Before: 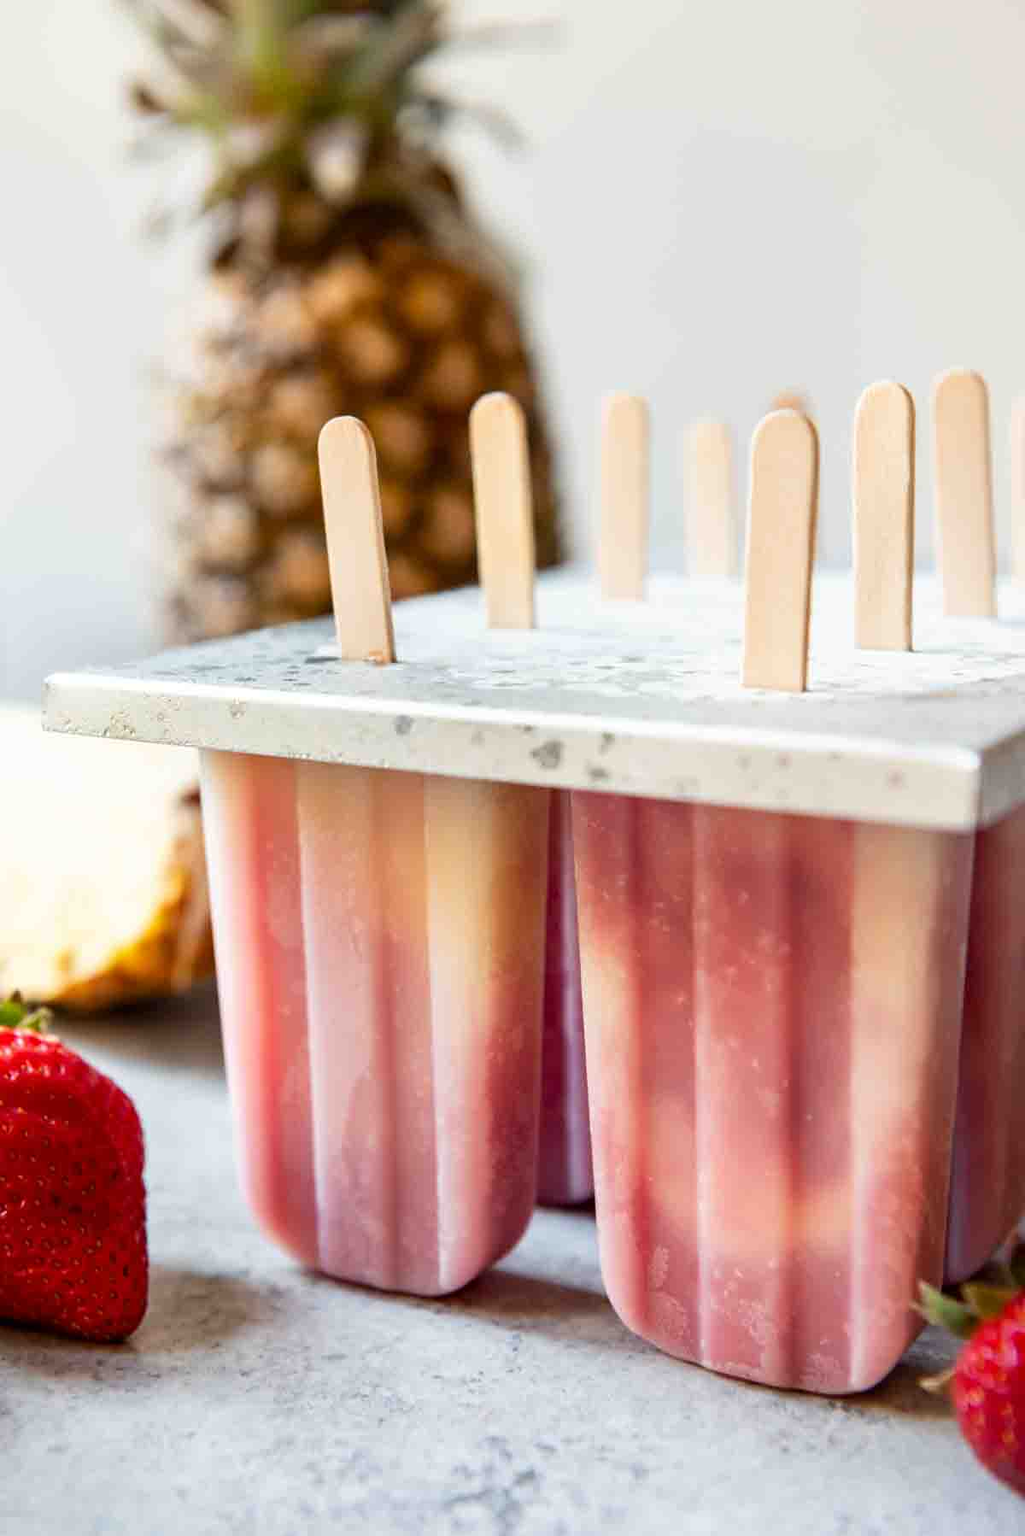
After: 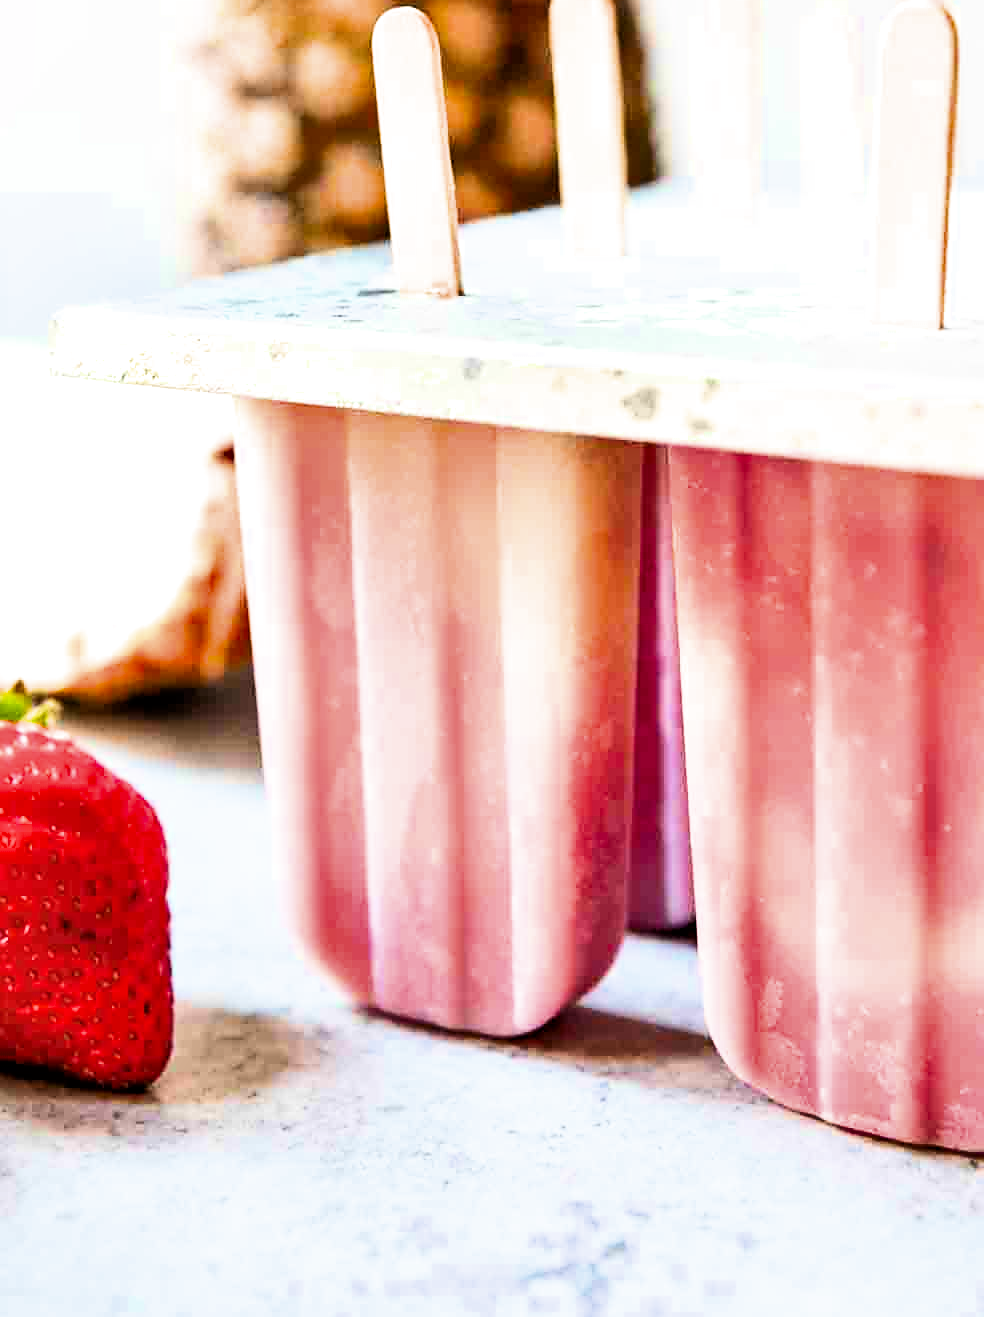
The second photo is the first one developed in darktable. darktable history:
sharpen: radius 1.876, amount 0.397, threshold 1.468
crop: top 26.727%, right 17.979%
filmic rgb: black relative exposure -5.02 EV, white relative exposure 3.99 EV, hardness 2.9, contrast 1.299, color science v6 (2022), iterations of high-quality reconstruction 0
shadows and highlights: soften with gaussian
tone equalizer: -8 EV -0.42 EV, -7 EV -0.359 EV, -6 EV -0.327 EV, -5 EV -0.226 EV, -3 EV 0.217 EV, -2 EV 0.304 EV, -1 EV 0.4 EV, +0 EV 0.398 EV
exposure: exposure 1.161 EV, compensate exposure bias true, compensate highlight preservation false
